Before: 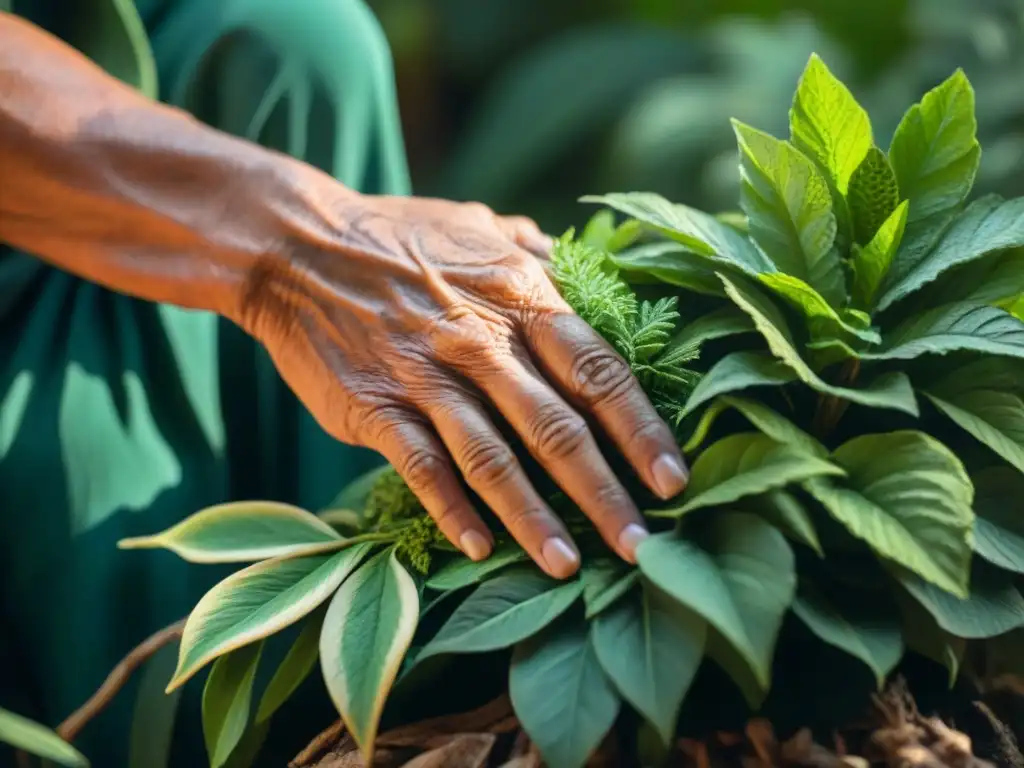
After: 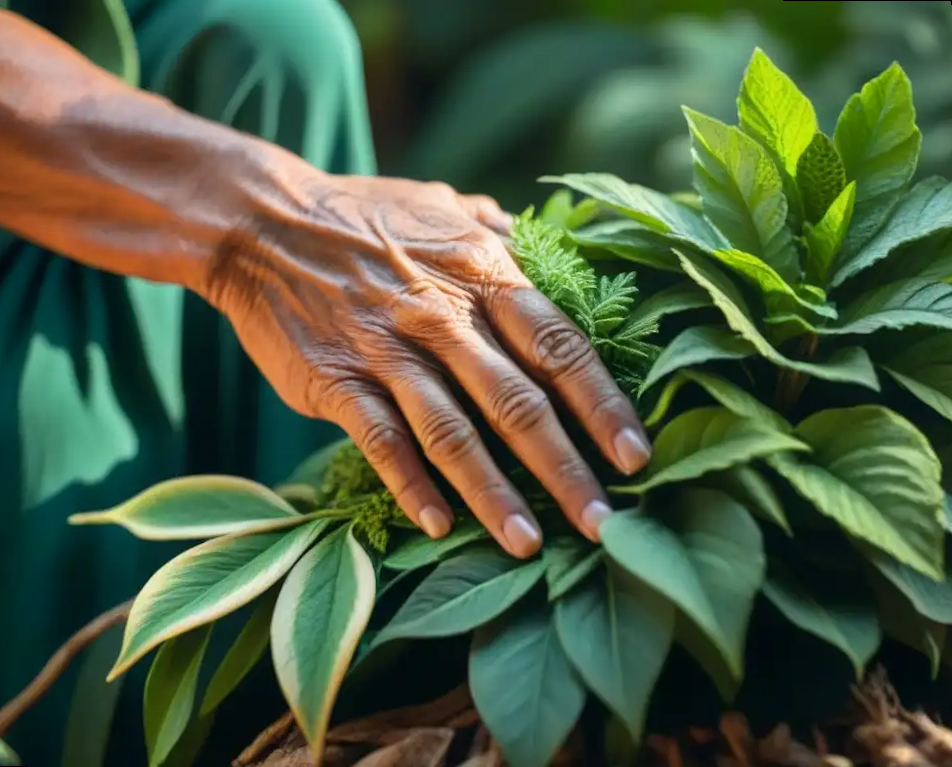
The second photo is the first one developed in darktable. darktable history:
shadows and highlights: shadows -24.28, highlights 49.77, soften with gaussian
rotate and perspective: rotation 0.215°, lens shift (vertical) -0.139, crop left 0.069, crop right 0.939, crop top 0.002, crop bottom 0.996
